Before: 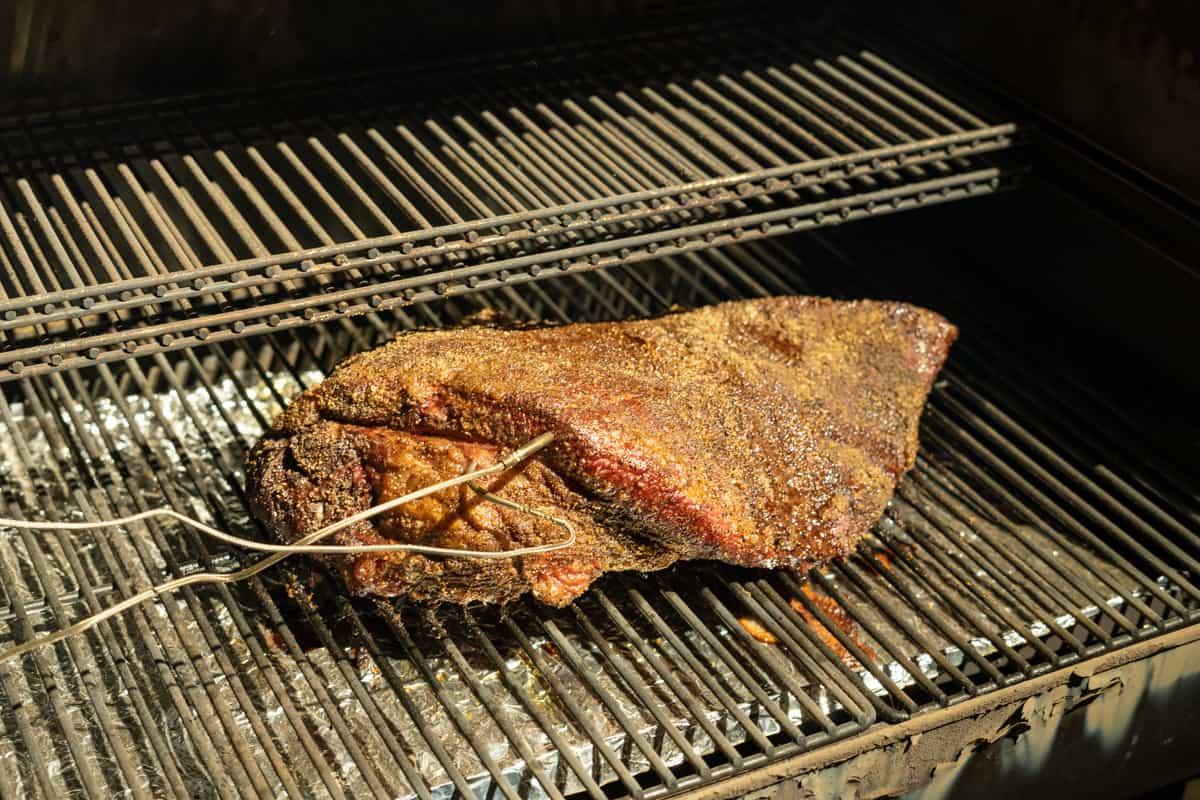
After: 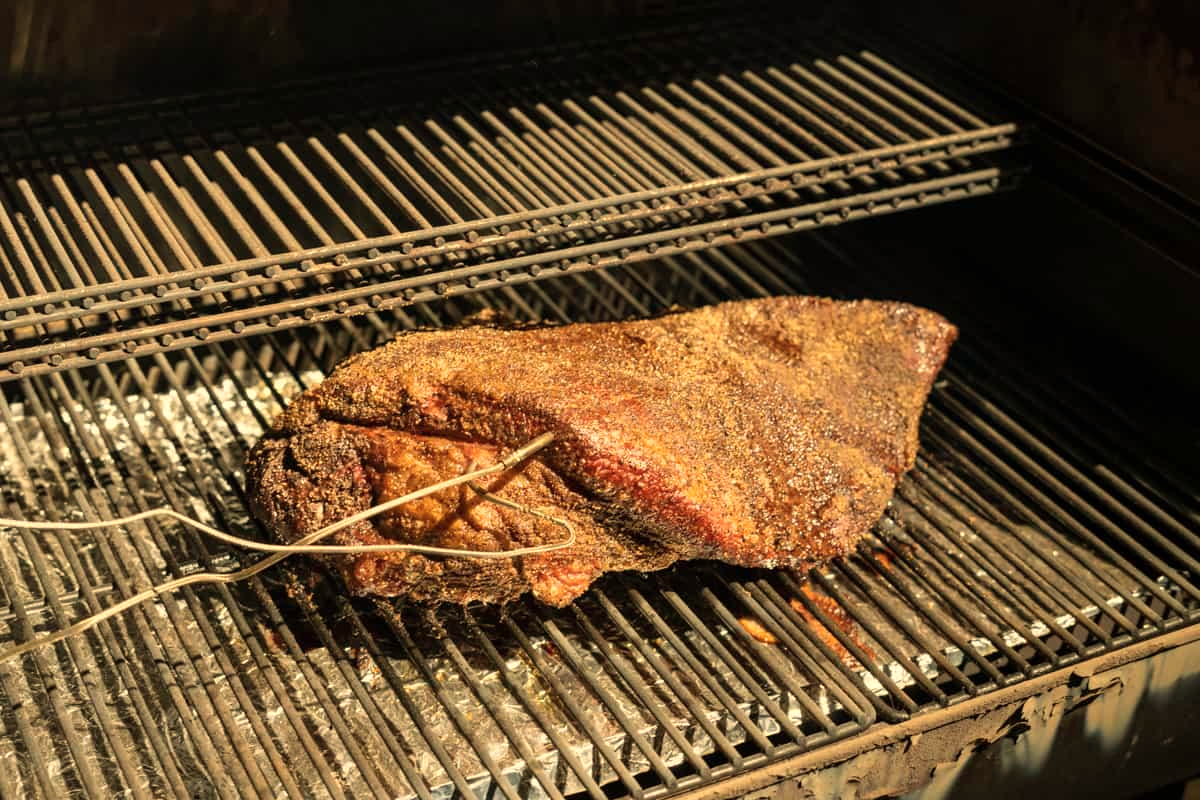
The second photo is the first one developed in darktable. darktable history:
white balance: red 1.123, blue 0.83
color zones: curves: ch0 [(0, 0.613) (0.01, 0.613) (0.245, 0.448) (0.498, 0.529) (0.642, 0.665) (0.879, 0.777) (0.99, 0.613)]; ch1 [(0, 0) (0.143, 0) (0.286, 0) (0.429, 0) (0.571, 0) (0.714, 0) (0.857, 0)], mix -93.41%
